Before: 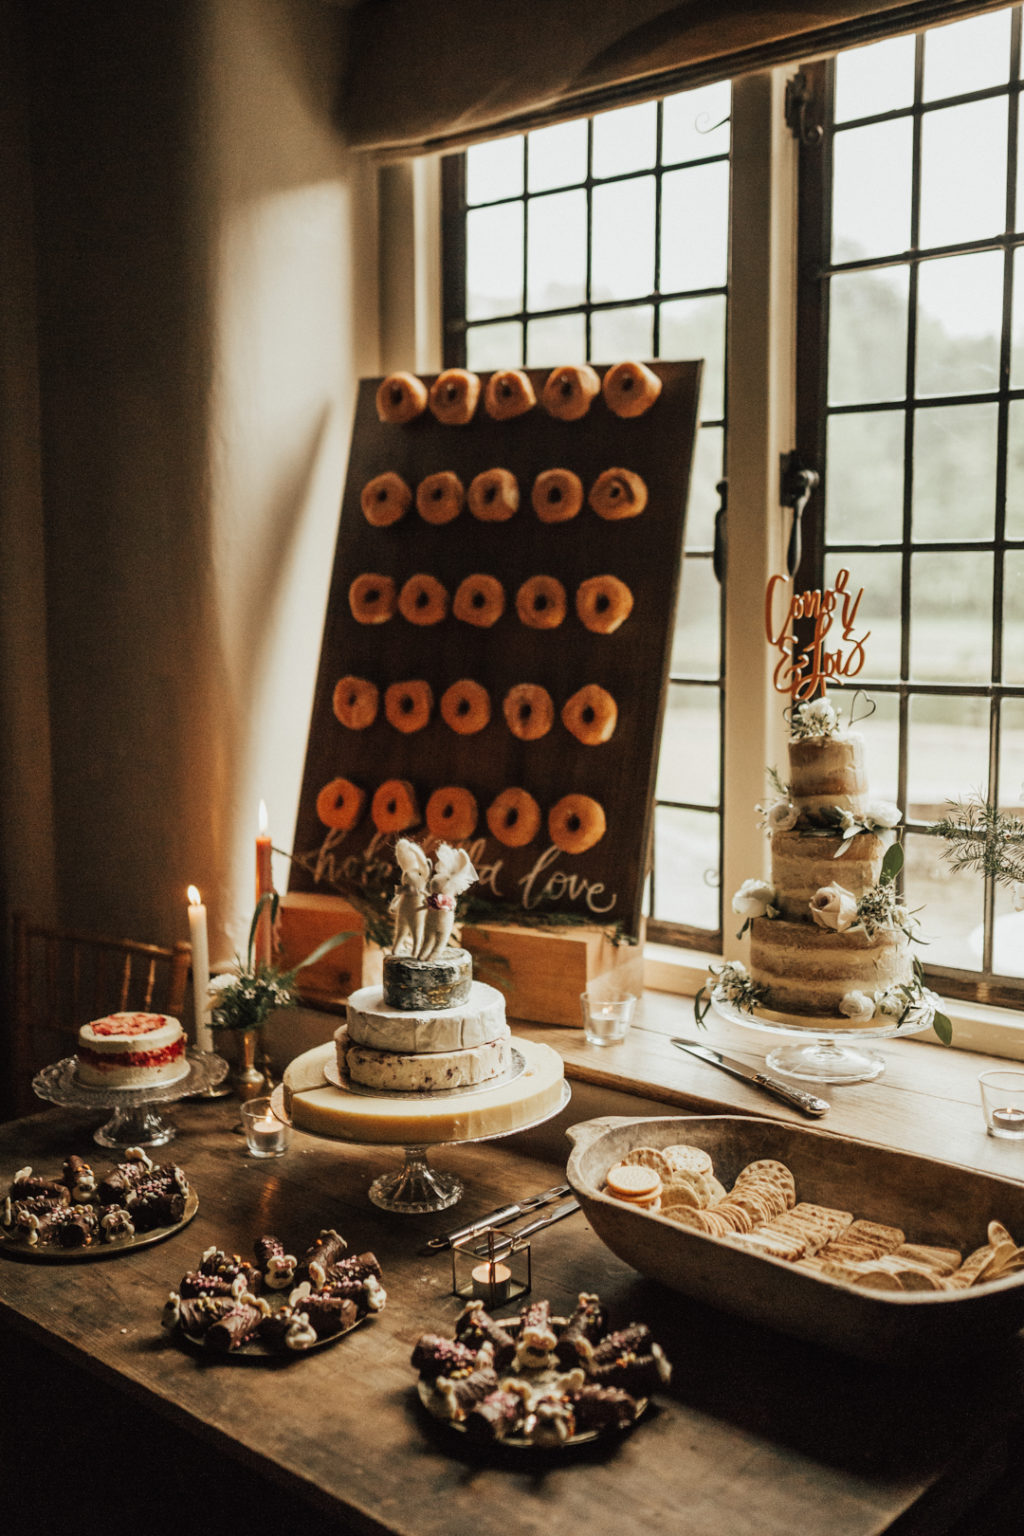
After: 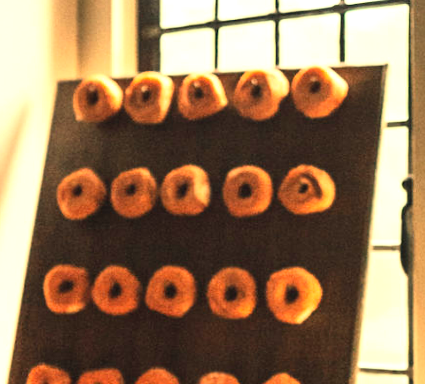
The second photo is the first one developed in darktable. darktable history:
contrast brightness saturation: contrast 0.2, brightness 0.16, saturation 0.22
white balance: red 1.029, blue 0.92
exposure: black level correction 0, exposure 1.2 EV, compensate highlight preservation false
rotate and perspective: rotation 0.215°, lens shift (vertical) -0.139, crop left 0.069, crop right 0.939, crop top 0.002, crop bottom 0.996
crop: left 28.64%, top 16.832%, right 26.637%, bottom 58.055%
